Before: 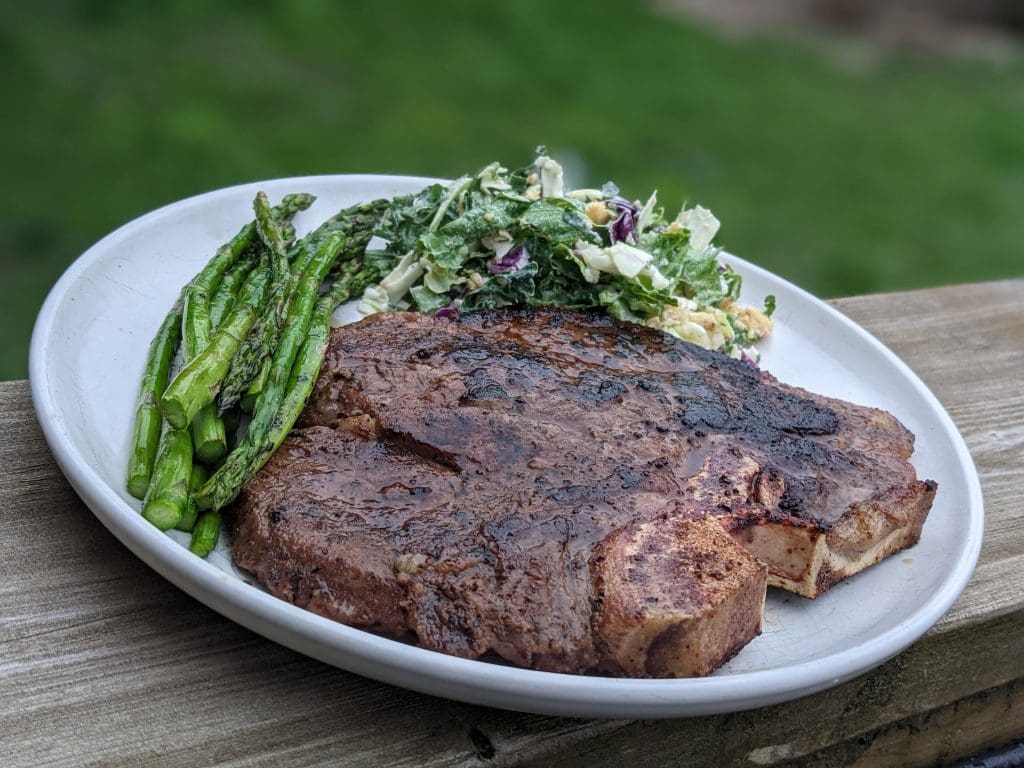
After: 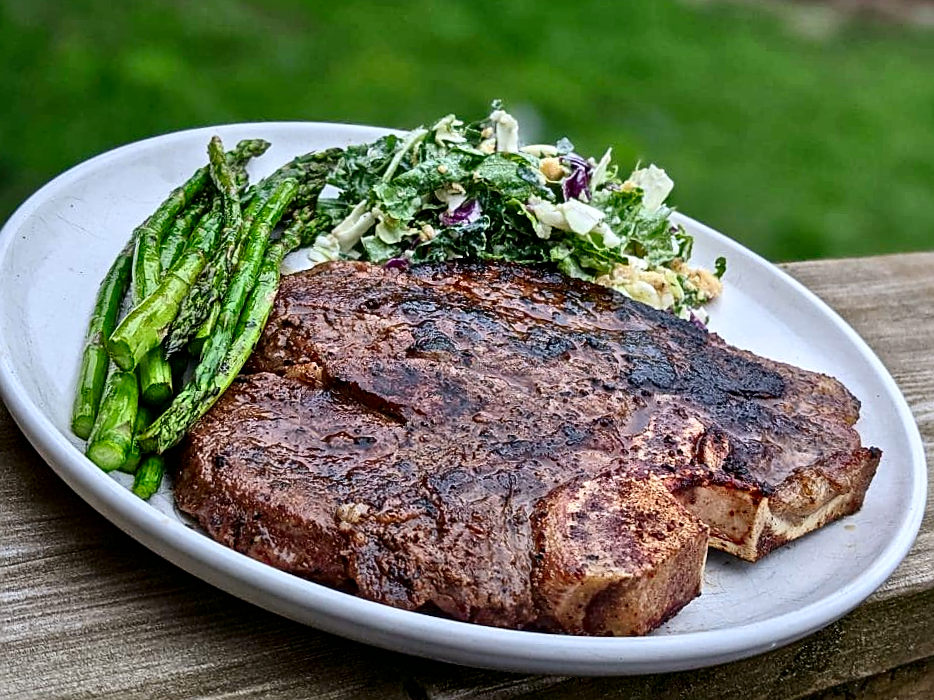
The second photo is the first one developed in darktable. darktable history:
sharpen: on, module defaults
crop and rotate: angle -1.96°, left 3.097%, top 4.154%, right 1.586%, bottom 0.529%
color balance: mode lift, gamma, gain (sRGB), lift [1, 0.99, 1.01, 0.992], gamma [1, 1.037, 0.974, 0.963]
tone equalizer: -7 EV 0.15 EV, -6 EV 0.6 EV, -5 EV 1.15 EV, -4 EV 1.33 EV, -3 EV 1.15 EV, -2 EV 0.6 EV, -1 EV 0.15 EV, mask exposure compensation -0.5 EV
contrast brightness saturation: contrast 0.24, brightness -0.24, saturation 0.14
